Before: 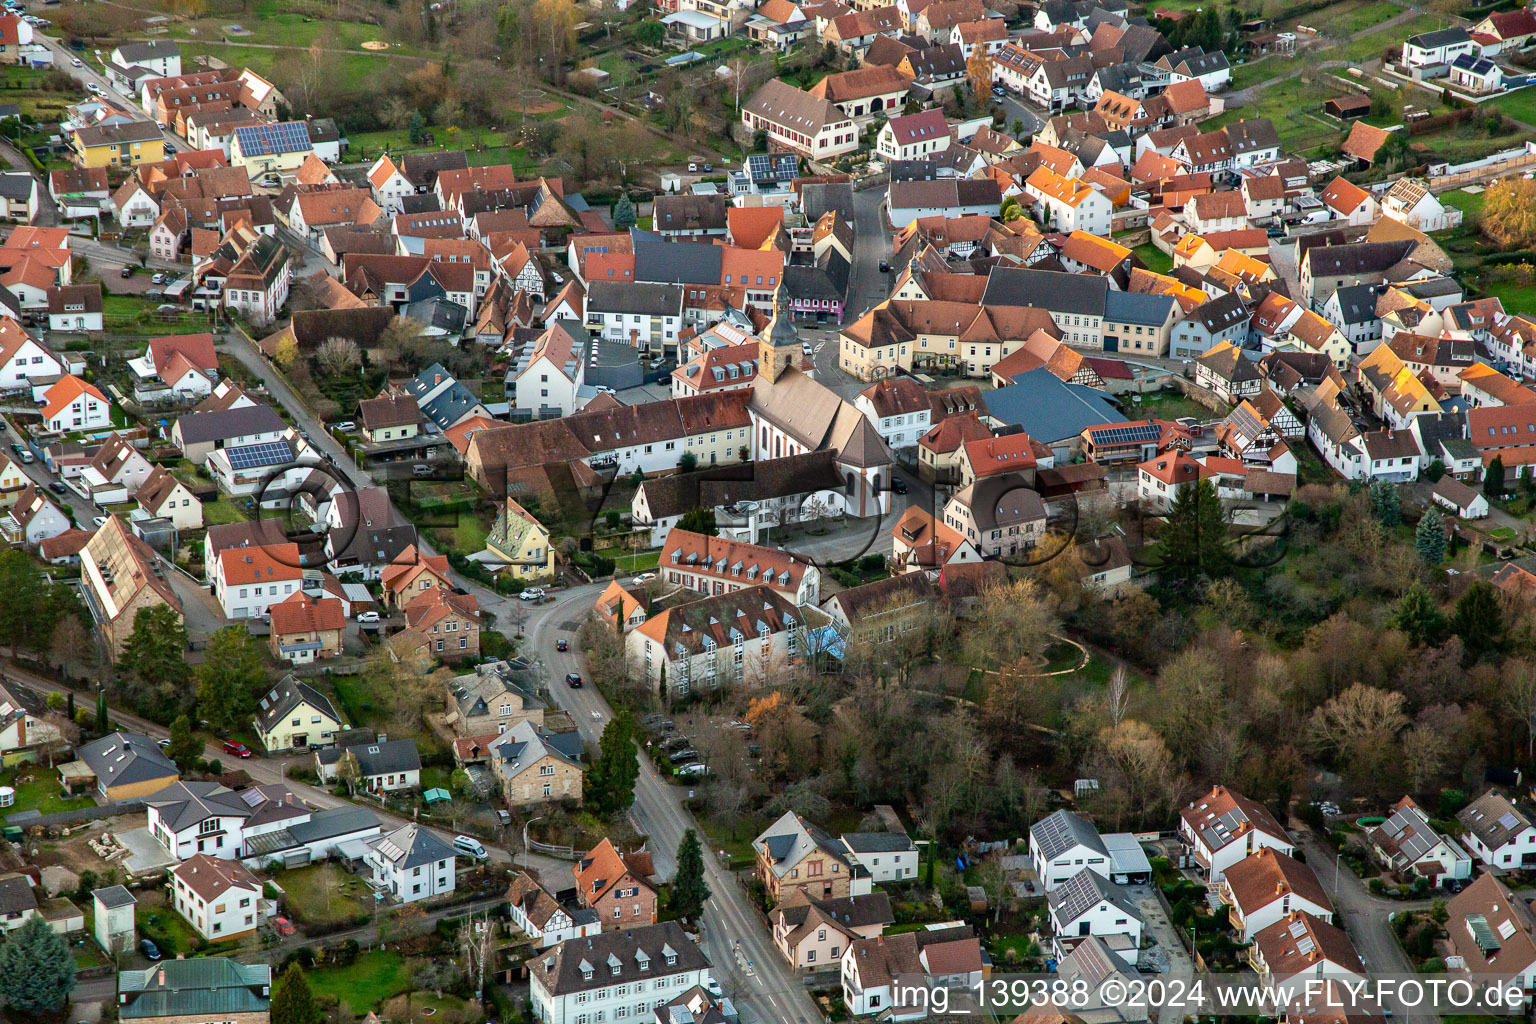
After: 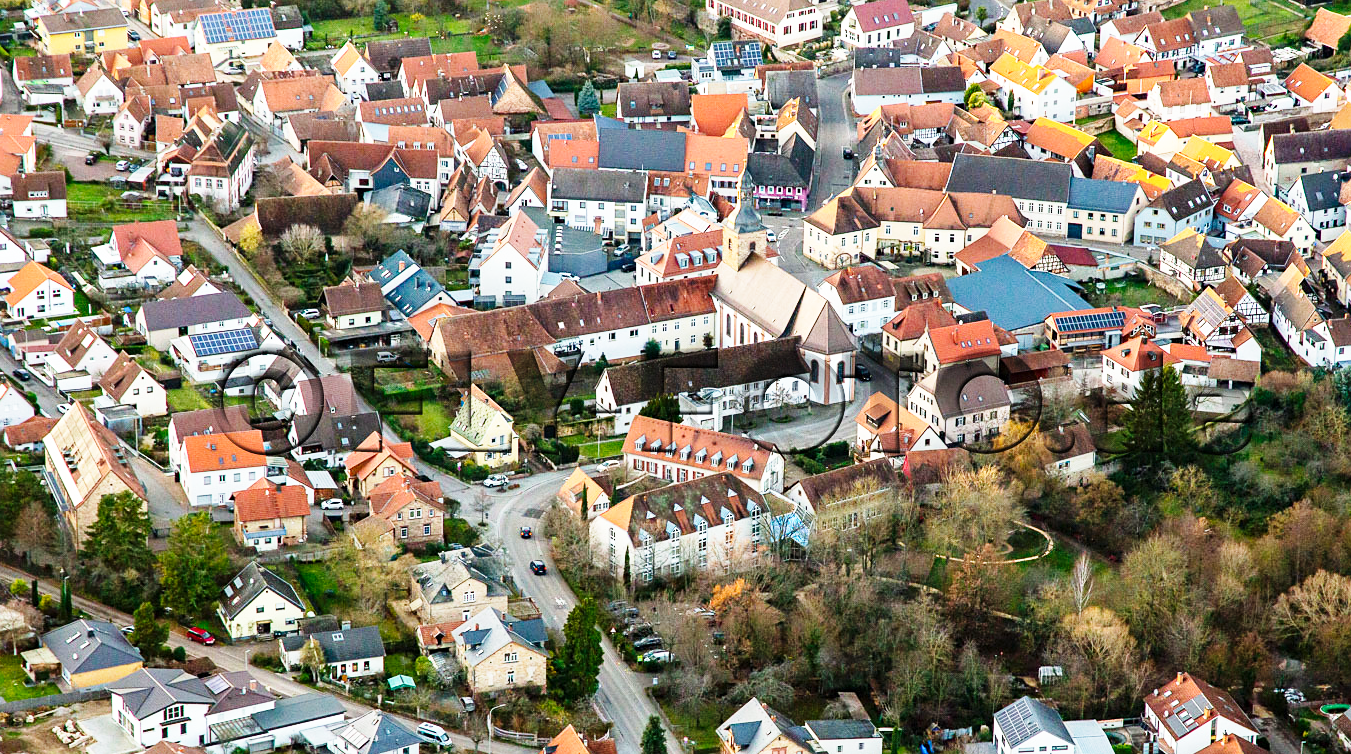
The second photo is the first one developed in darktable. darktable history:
exposure: exposure 0 EV, compensate highlight preservation false
color balance rgb: perceptual saturation grading › global saturation -0.056%, global vibrance 14.968%
crop and rotate: left 2.346%, top 11.081%, right 9.658%, bottom 15.232%
sharpen: amount 0.207
base curve: curves: ch0 [(0, 0) (0.018, 0.026) (0.143, 0.37) (0.33, 0.731) (0.458, 0.853) (0.735, 0.965) (0.905, 0.986) (1, 1)], preserve colors none
